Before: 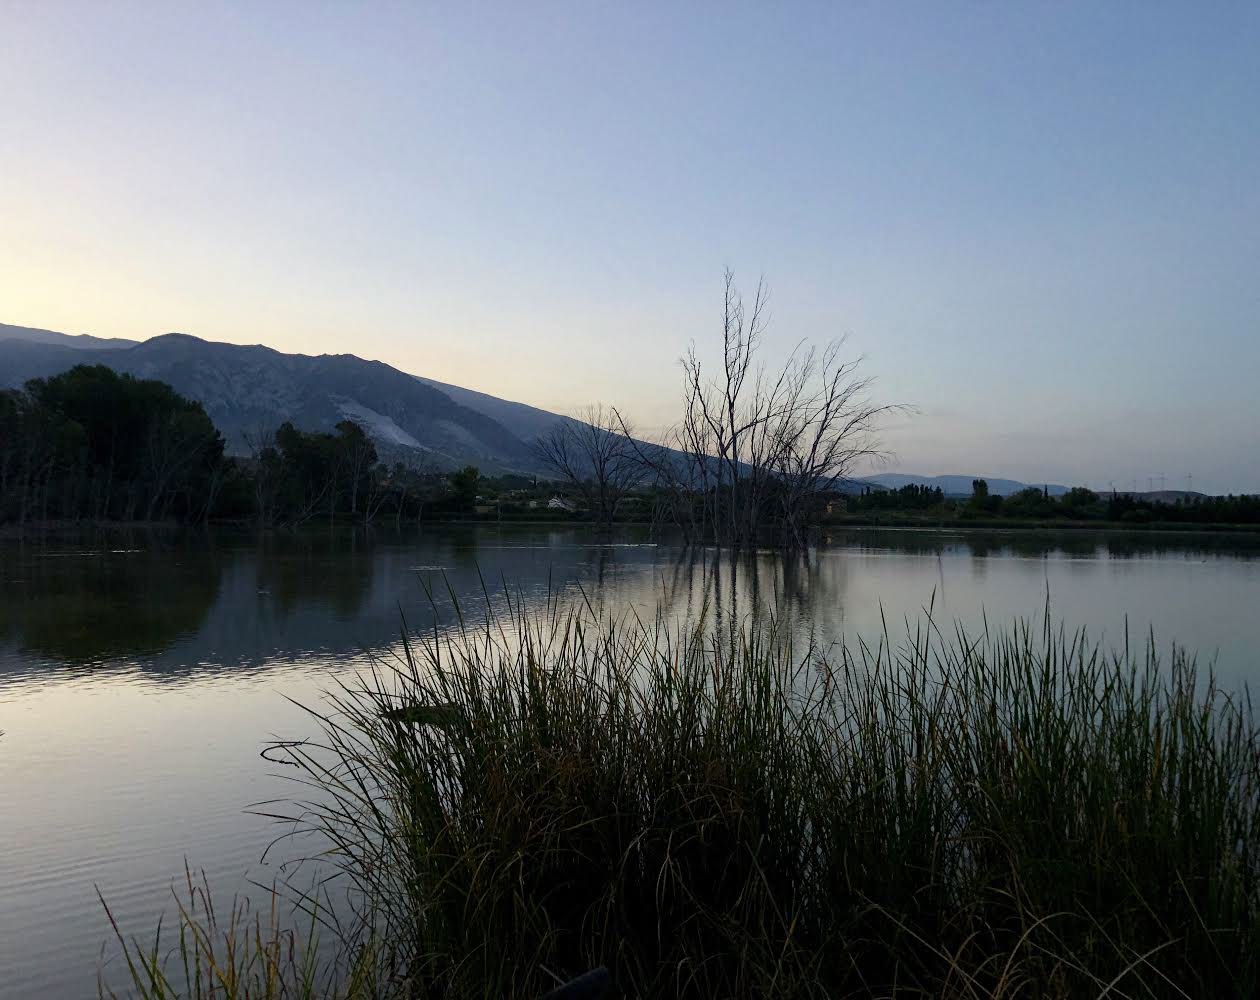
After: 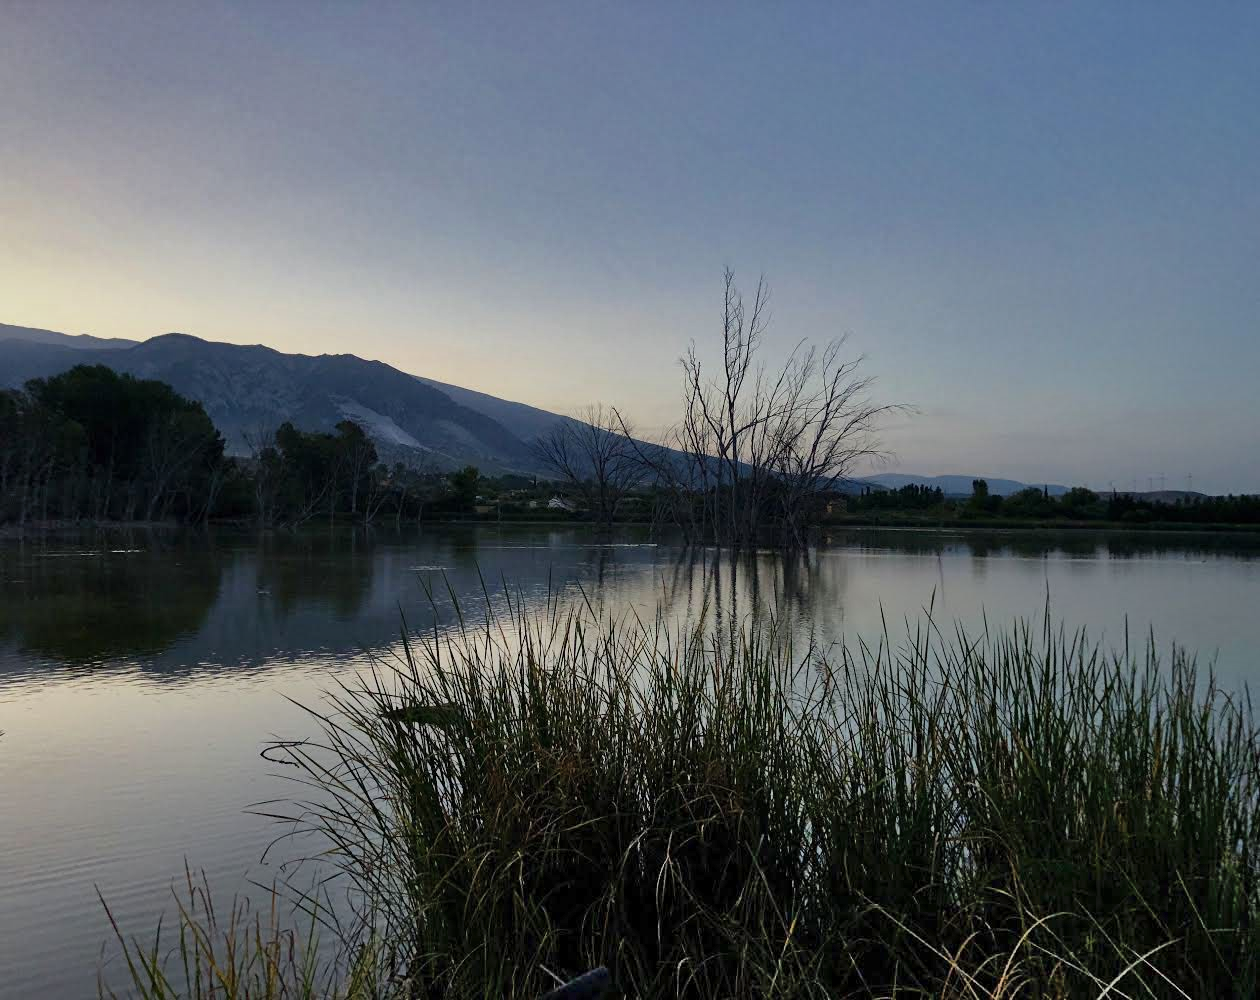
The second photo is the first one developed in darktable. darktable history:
exposure: exposure -0.01 EV, compensate highlight preservation false
shadows and highlights: shadows 80.73, white point adjustment -9.07, highlights -61.46, soften with gaussian
